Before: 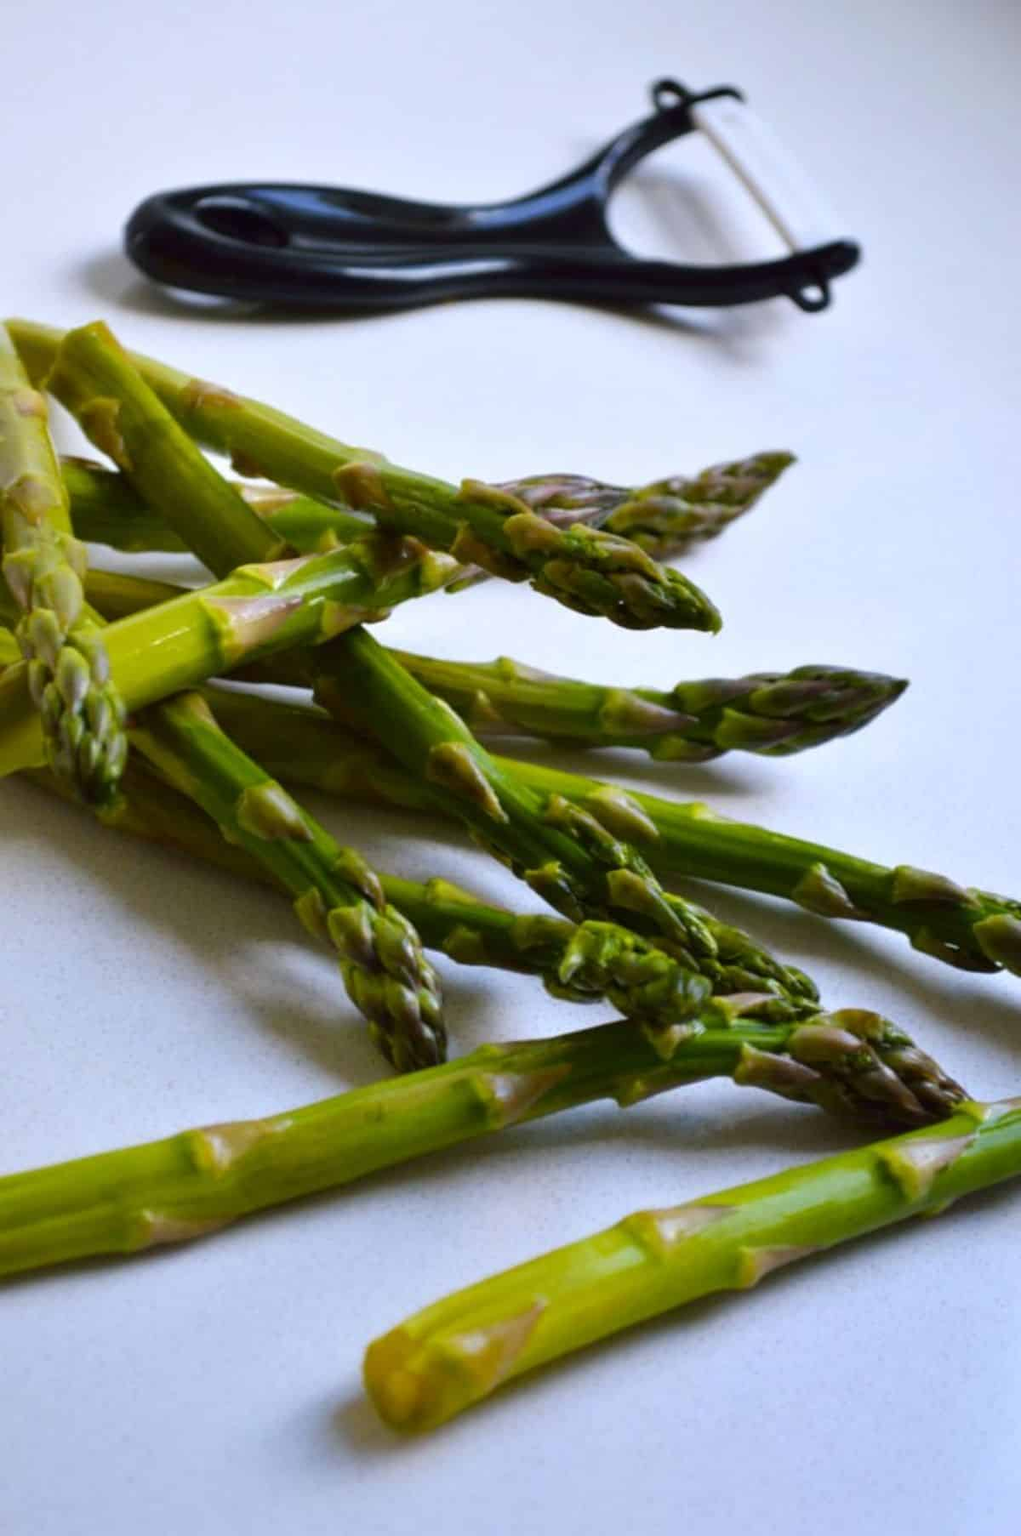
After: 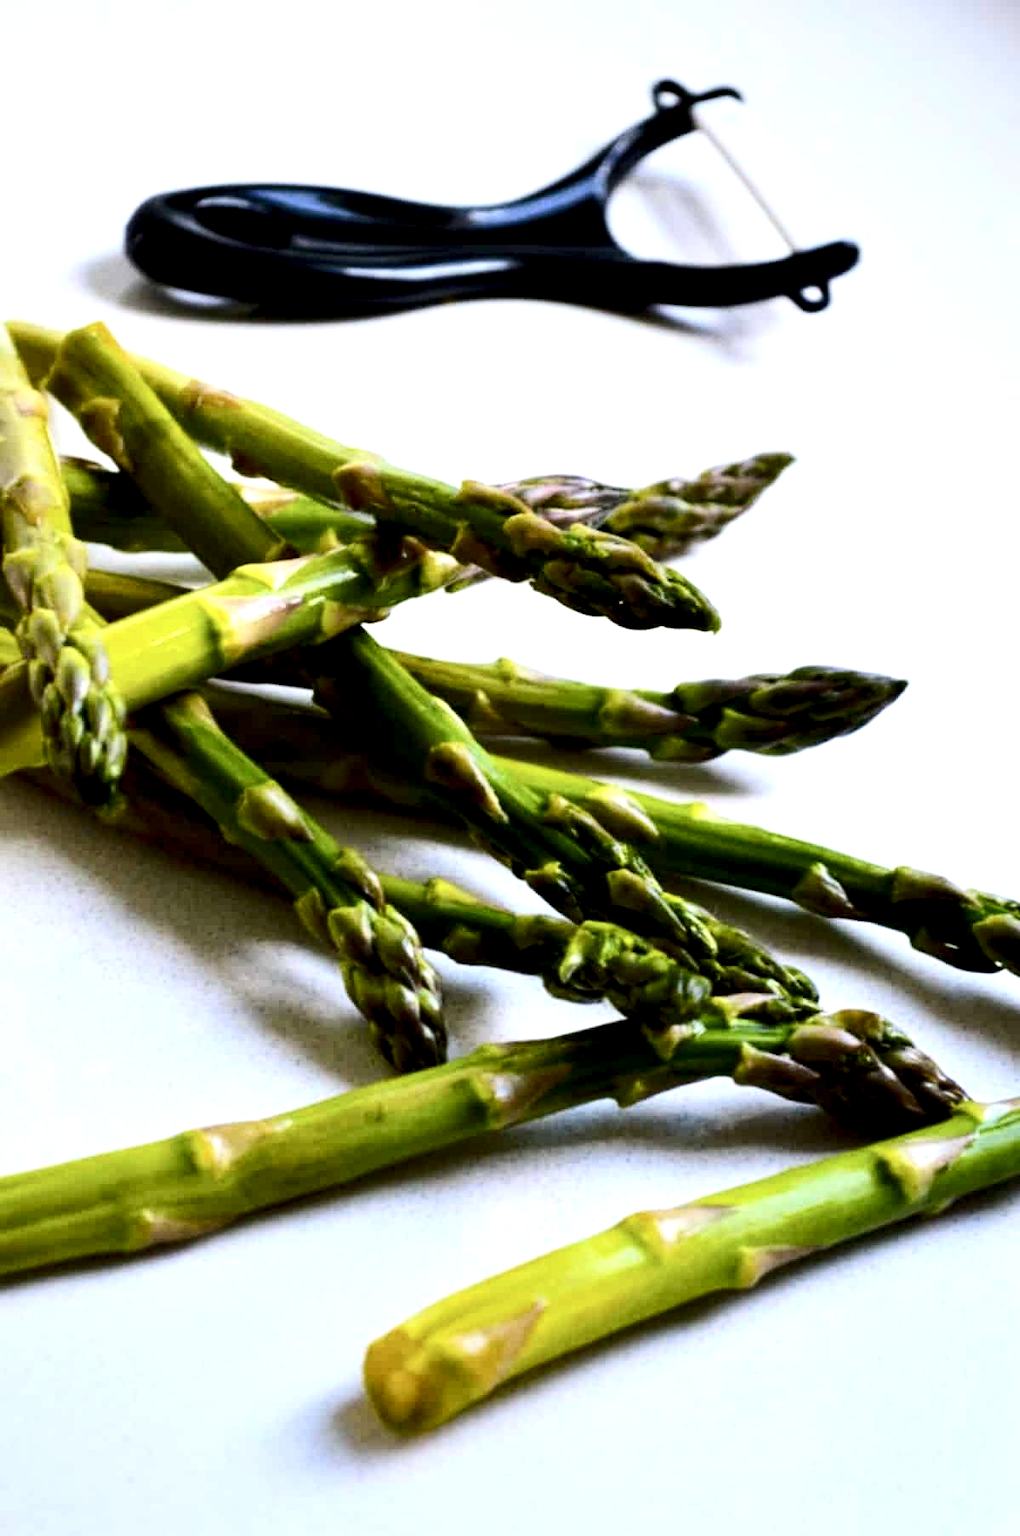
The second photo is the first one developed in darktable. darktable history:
exposure: exposure 0.564 EV, compensate highlight preservation false
contrast brightness saturation: contrast 0.28
local contrast: highlights 123%, shadows 126%, detail 140%, midtone range 0.254
